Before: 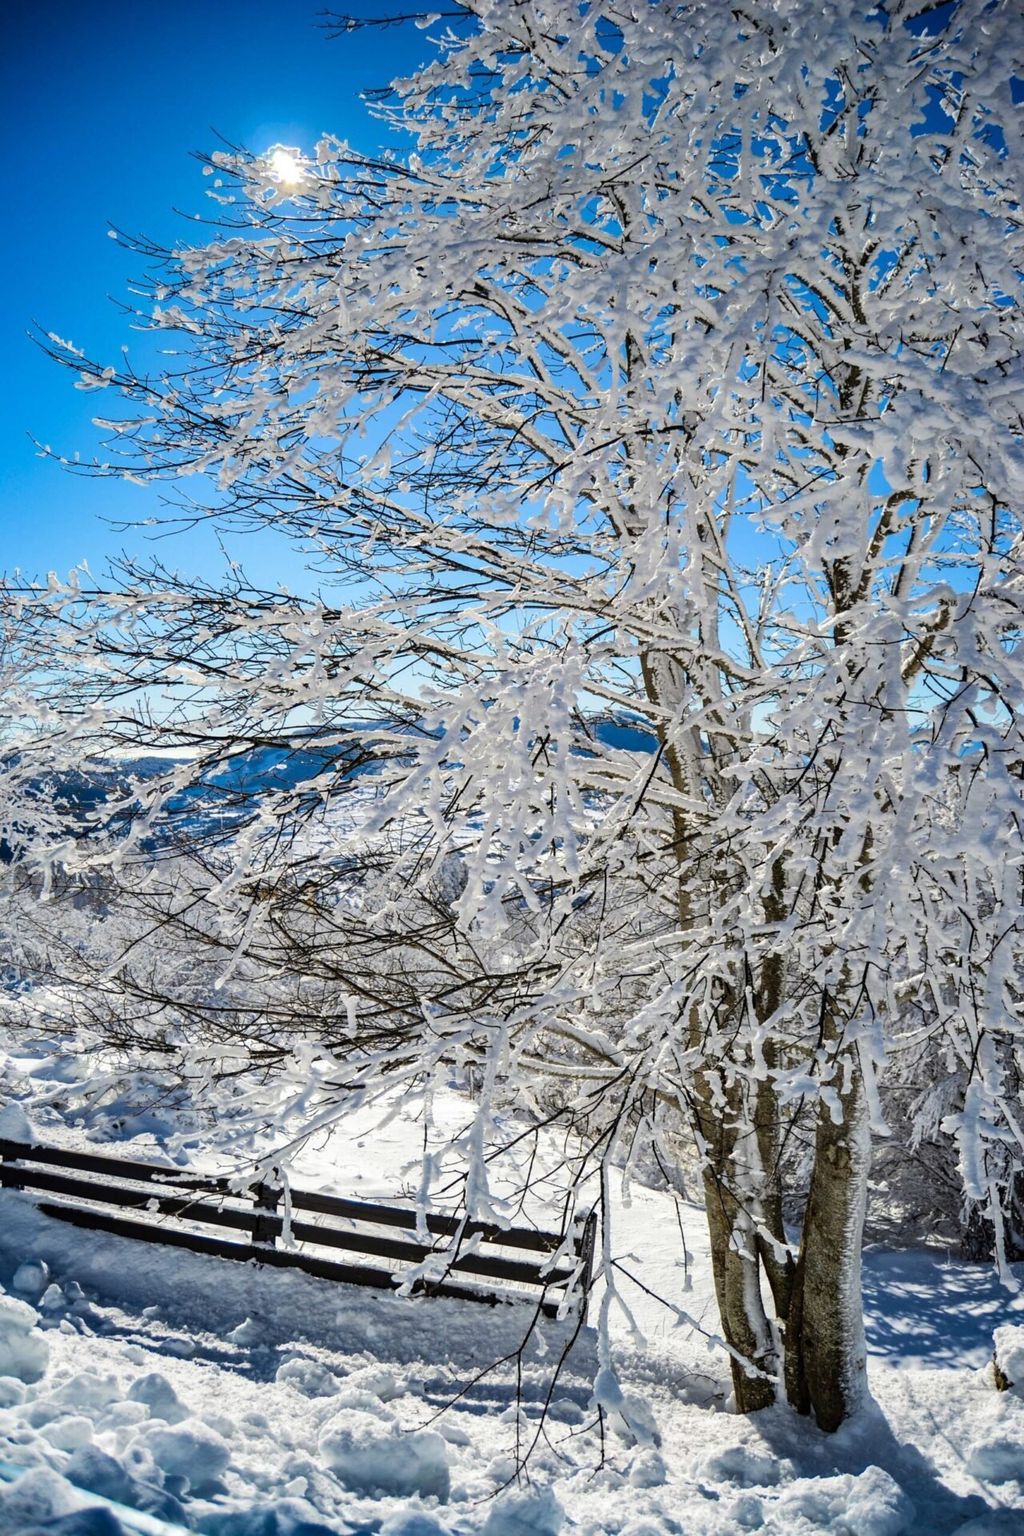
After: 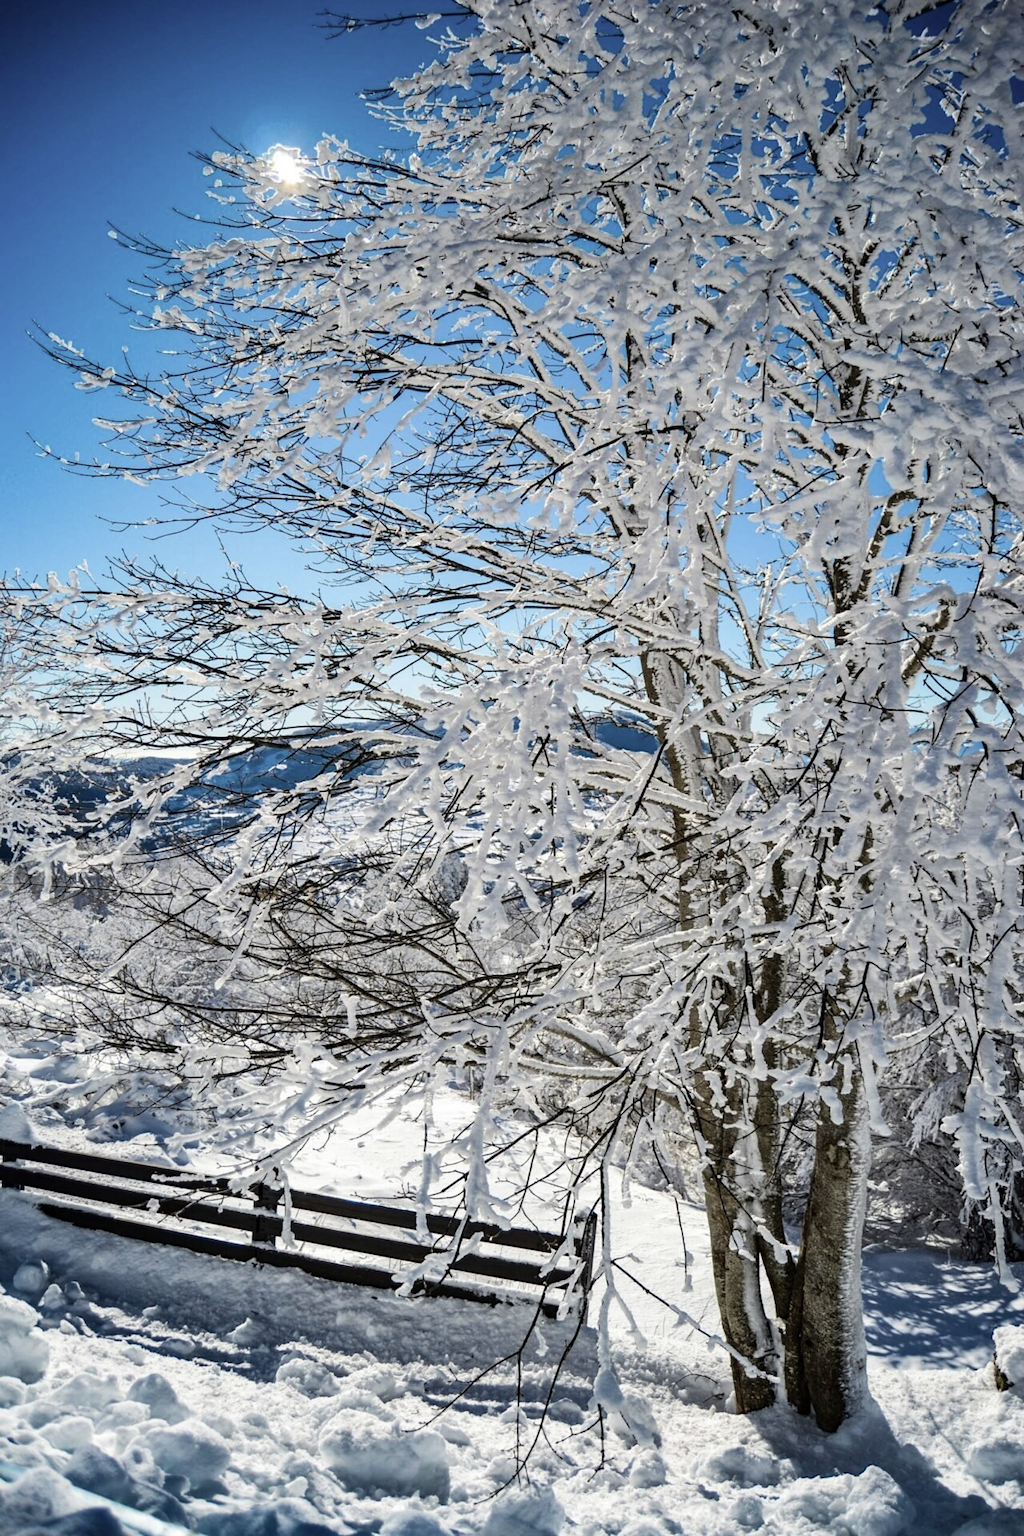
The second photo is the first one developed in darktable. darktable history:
contrast brightness saturation: contrast 0.103, saturation -0.28
